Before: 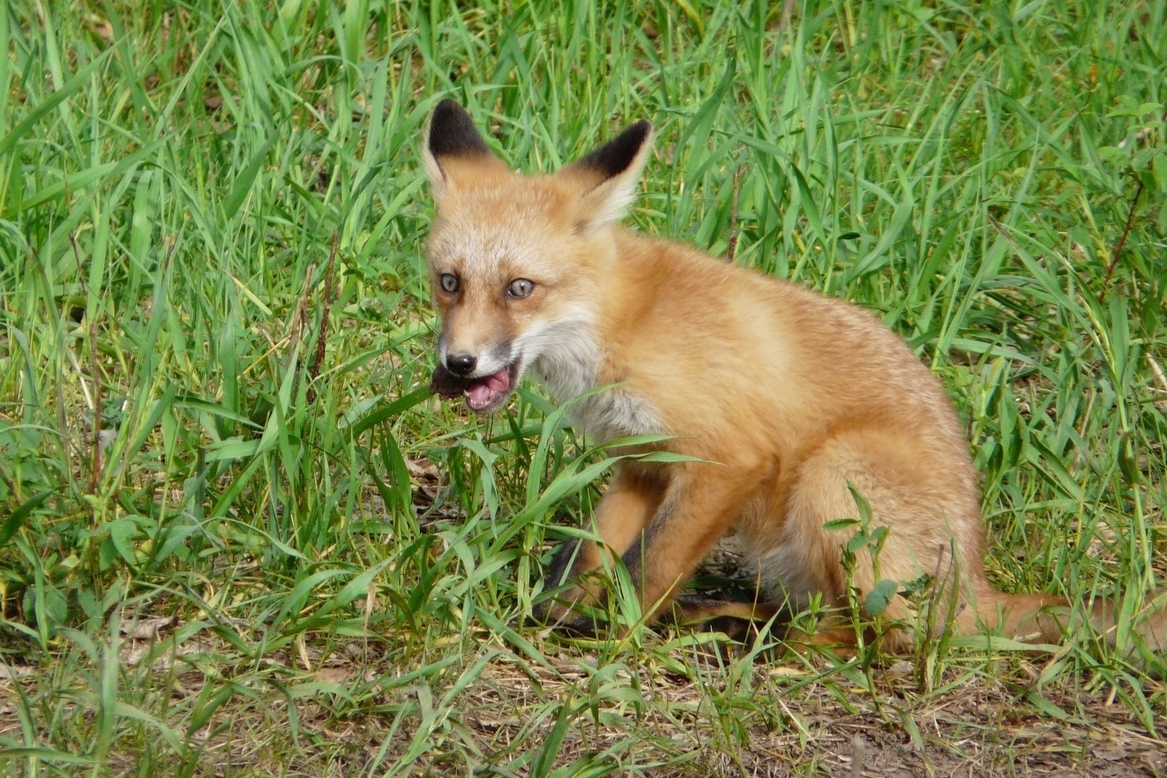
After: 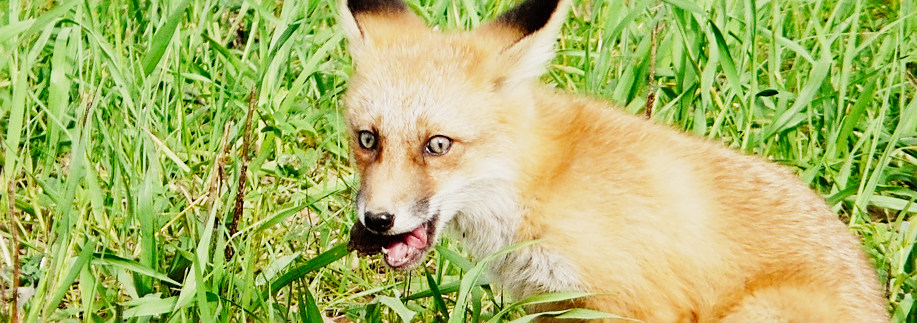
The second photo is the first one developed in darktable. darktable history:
sharpen: on, module defaults
white balance: red 1.045, blue 0.932
exposure: black level correction 0, exposure 0.7 EV, compensate exposure bias true, compensate highlight preservation false
crop: left 7.036%, top 18.398%, right 14.379%, bottom 40.043%
sigmoid: contrast 1.8, skew -0.2, preserve hue 0%, red attenuation 0.1, red rotation 0.035, green attenuation 0.1, green rotation -0.017, blue attenuation 0.15, blue rotation -0.052, base primaries Rec2020
